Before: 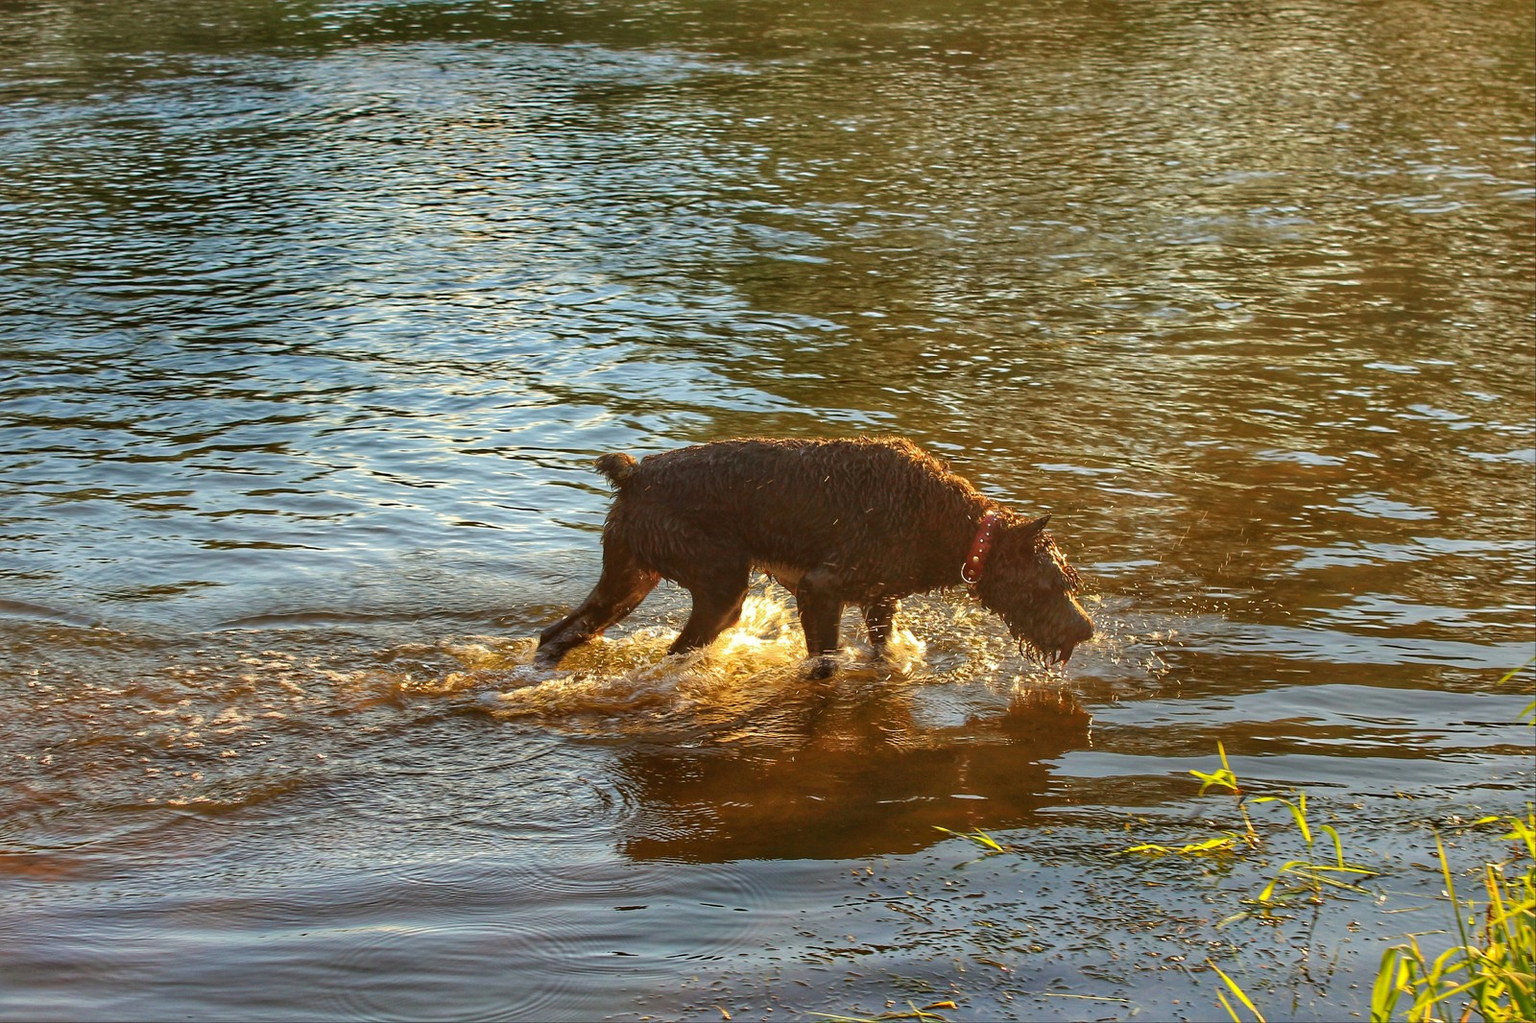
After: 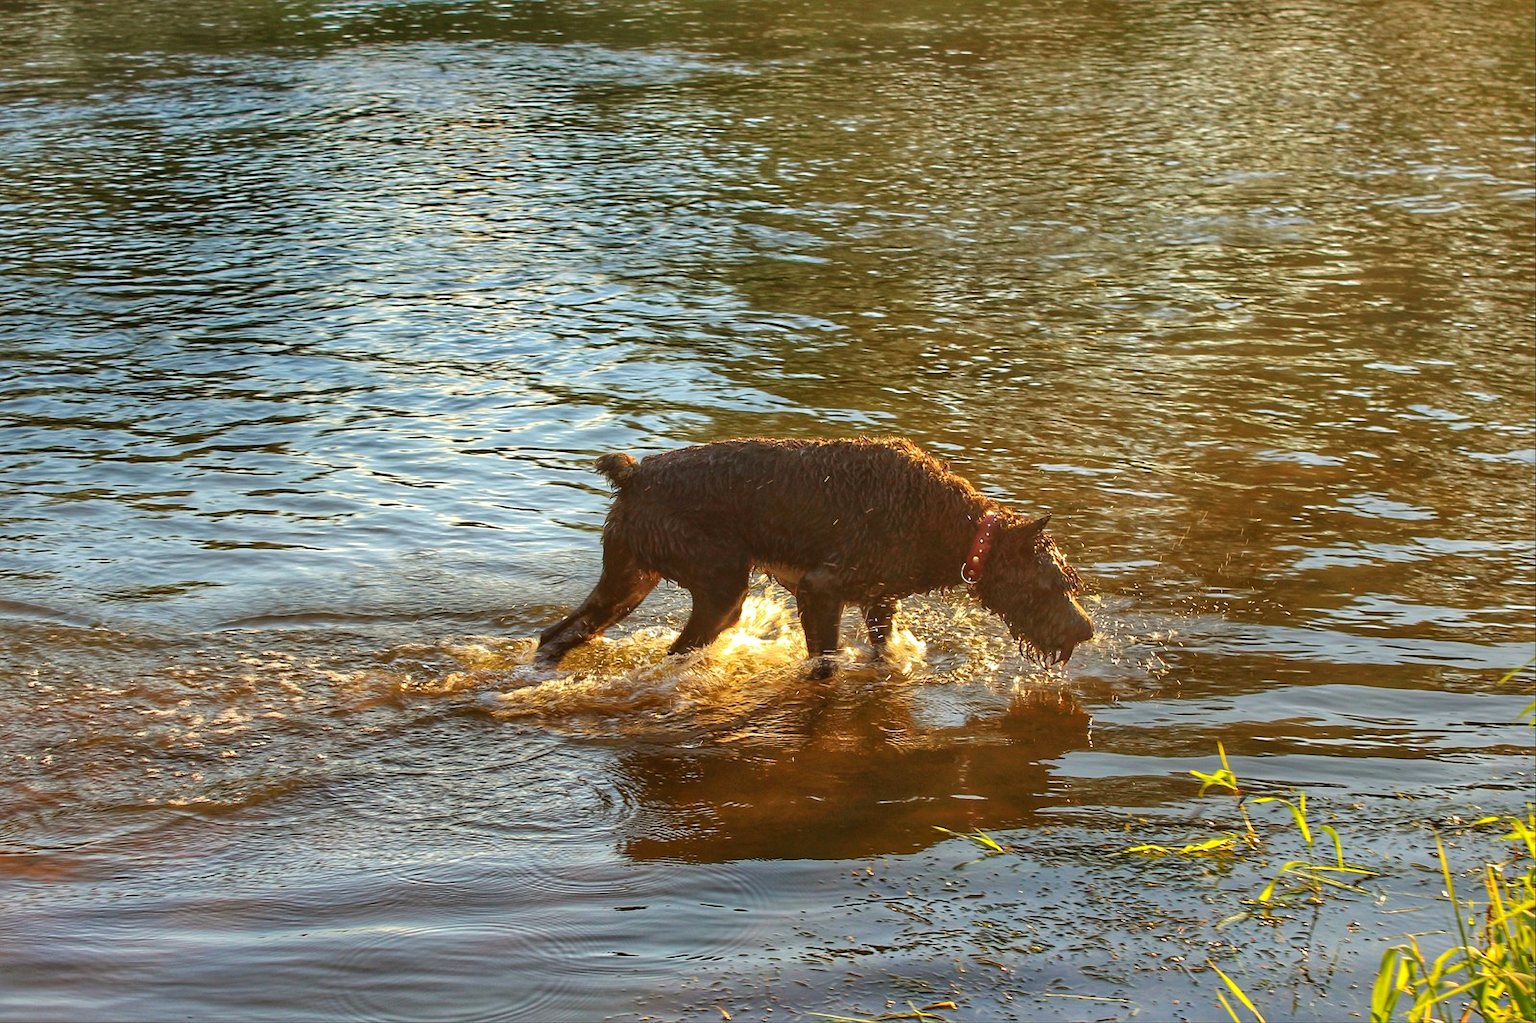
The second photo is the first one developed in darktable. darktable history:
exposure: exposure 0.165 EV, compensate exposure bias true, compensate highlight preservation false
